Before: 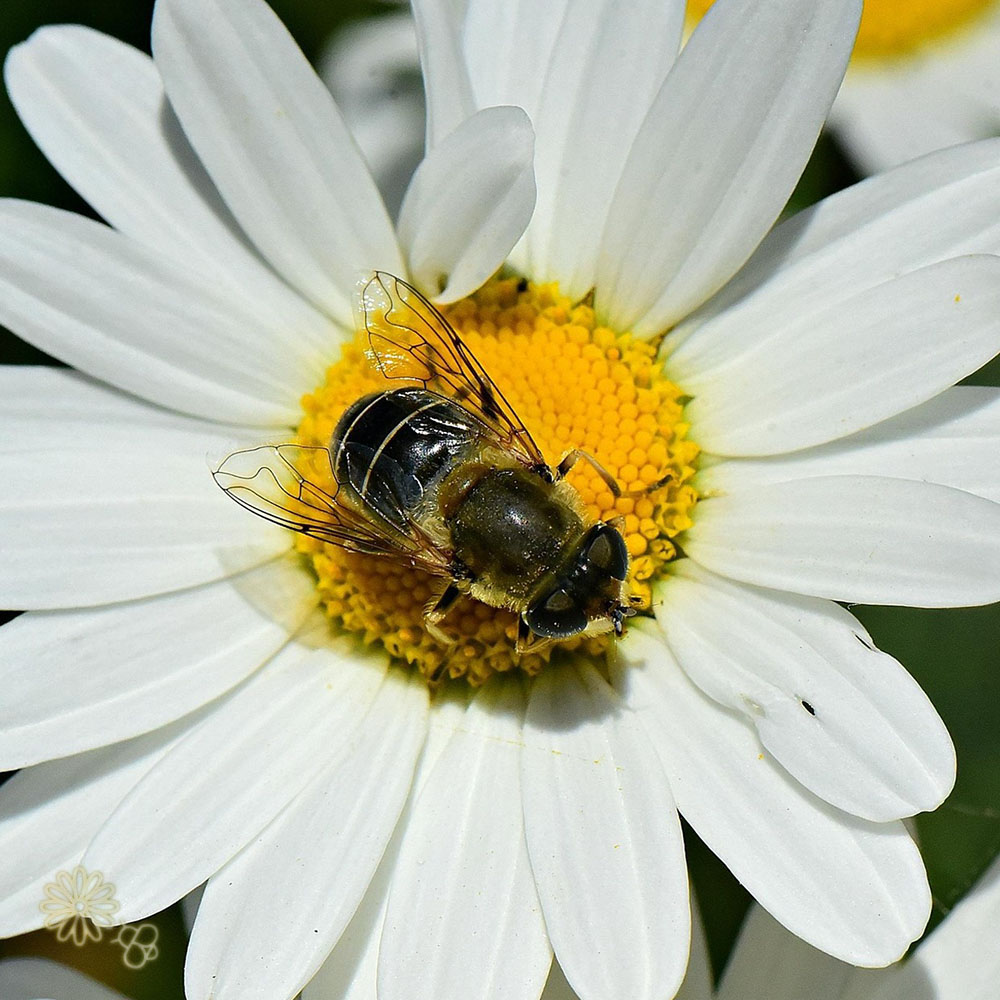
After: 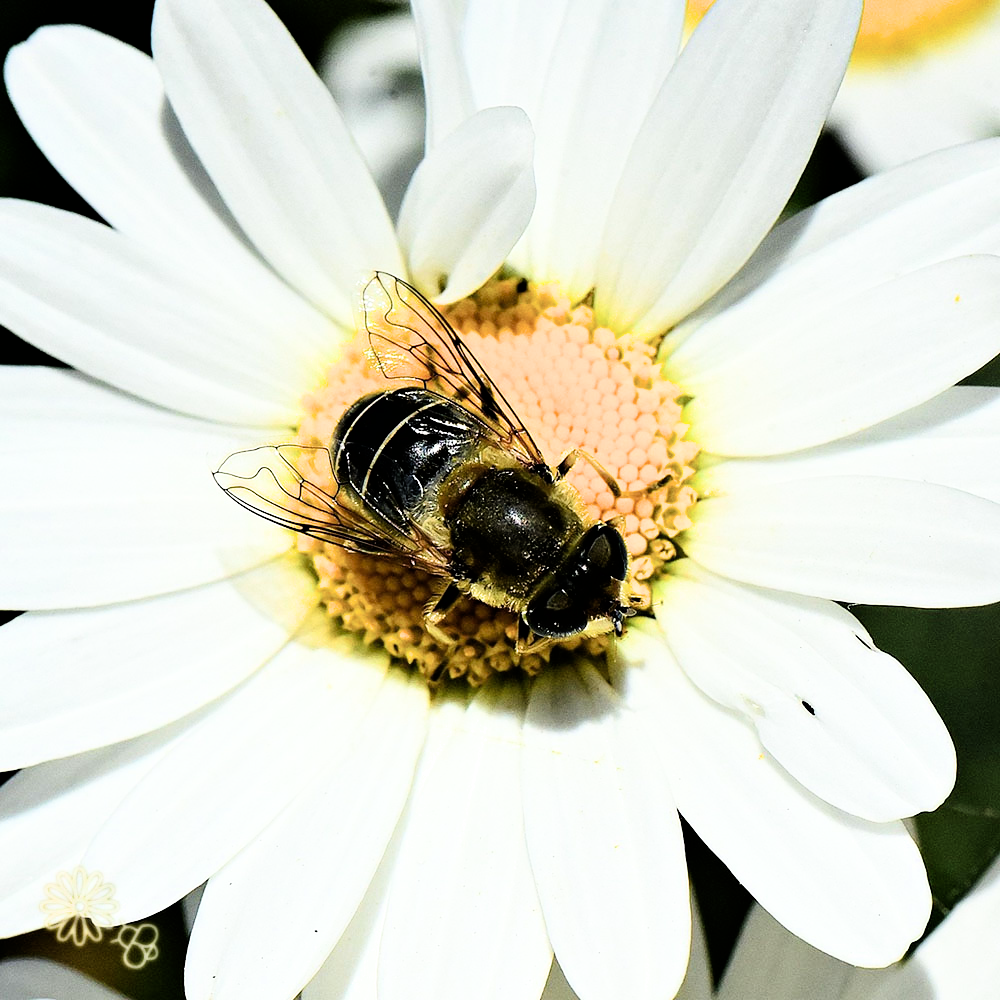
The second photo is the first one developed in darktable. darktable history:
exposure: exposure 0.556 EV, compensate highlight preservation false
filmic rgb: black relative exposure -5.42 EV, white relative exposure 2.85 EV, dynamic range scaling -37.73%, hardness 4, contrast 1.605, highlights saturation mix -0.93%
